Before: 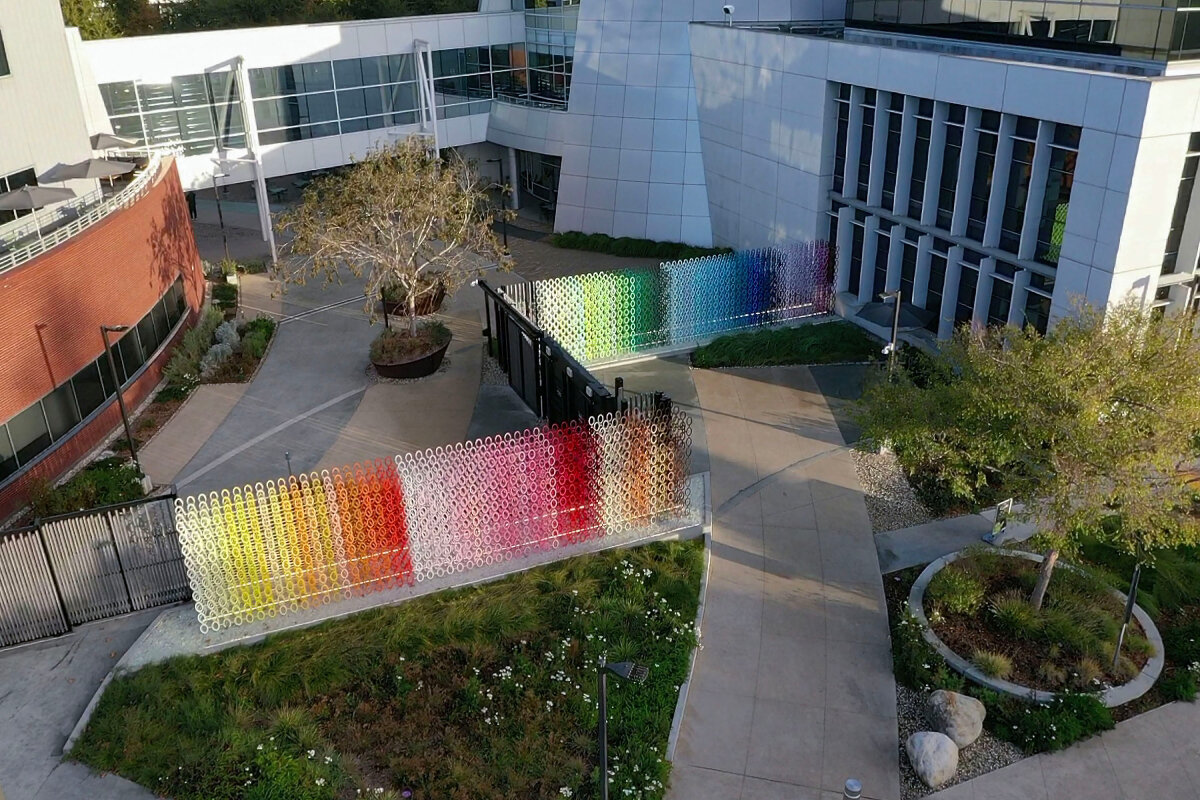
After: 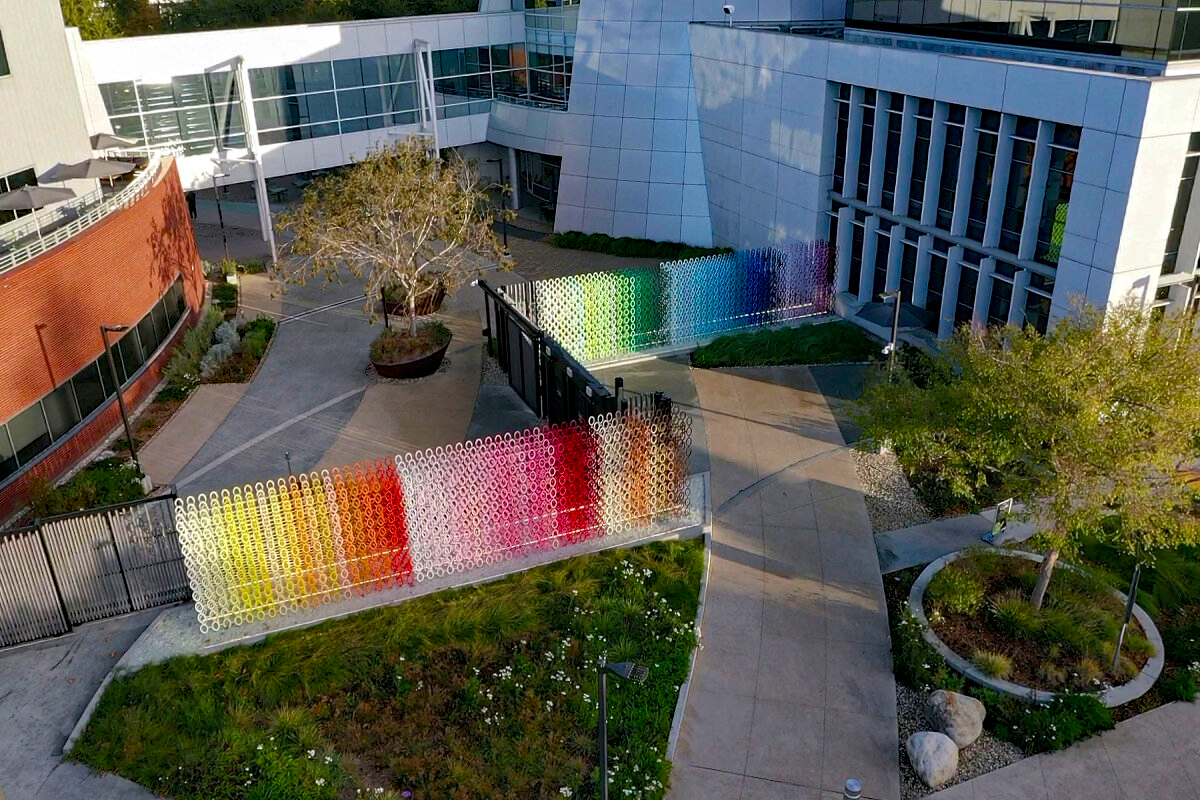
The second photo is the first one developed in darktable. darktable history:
haze removal: compatibility mode true, adaptive false
tone equalizer: on, module defaults
color balance rgb: power › hue 313.18°, highlights gain › chroma 0.249%, highlights gain › hue 331.98°, perceptual saturation grading › global saturation 20.337%, perceptual saturation grading › highlights -19.962%, perceptual saturation grading › shadows 29.724%
local contrast: highlights 102%, shadows 100%, detail 119%, midtone range 0.2
